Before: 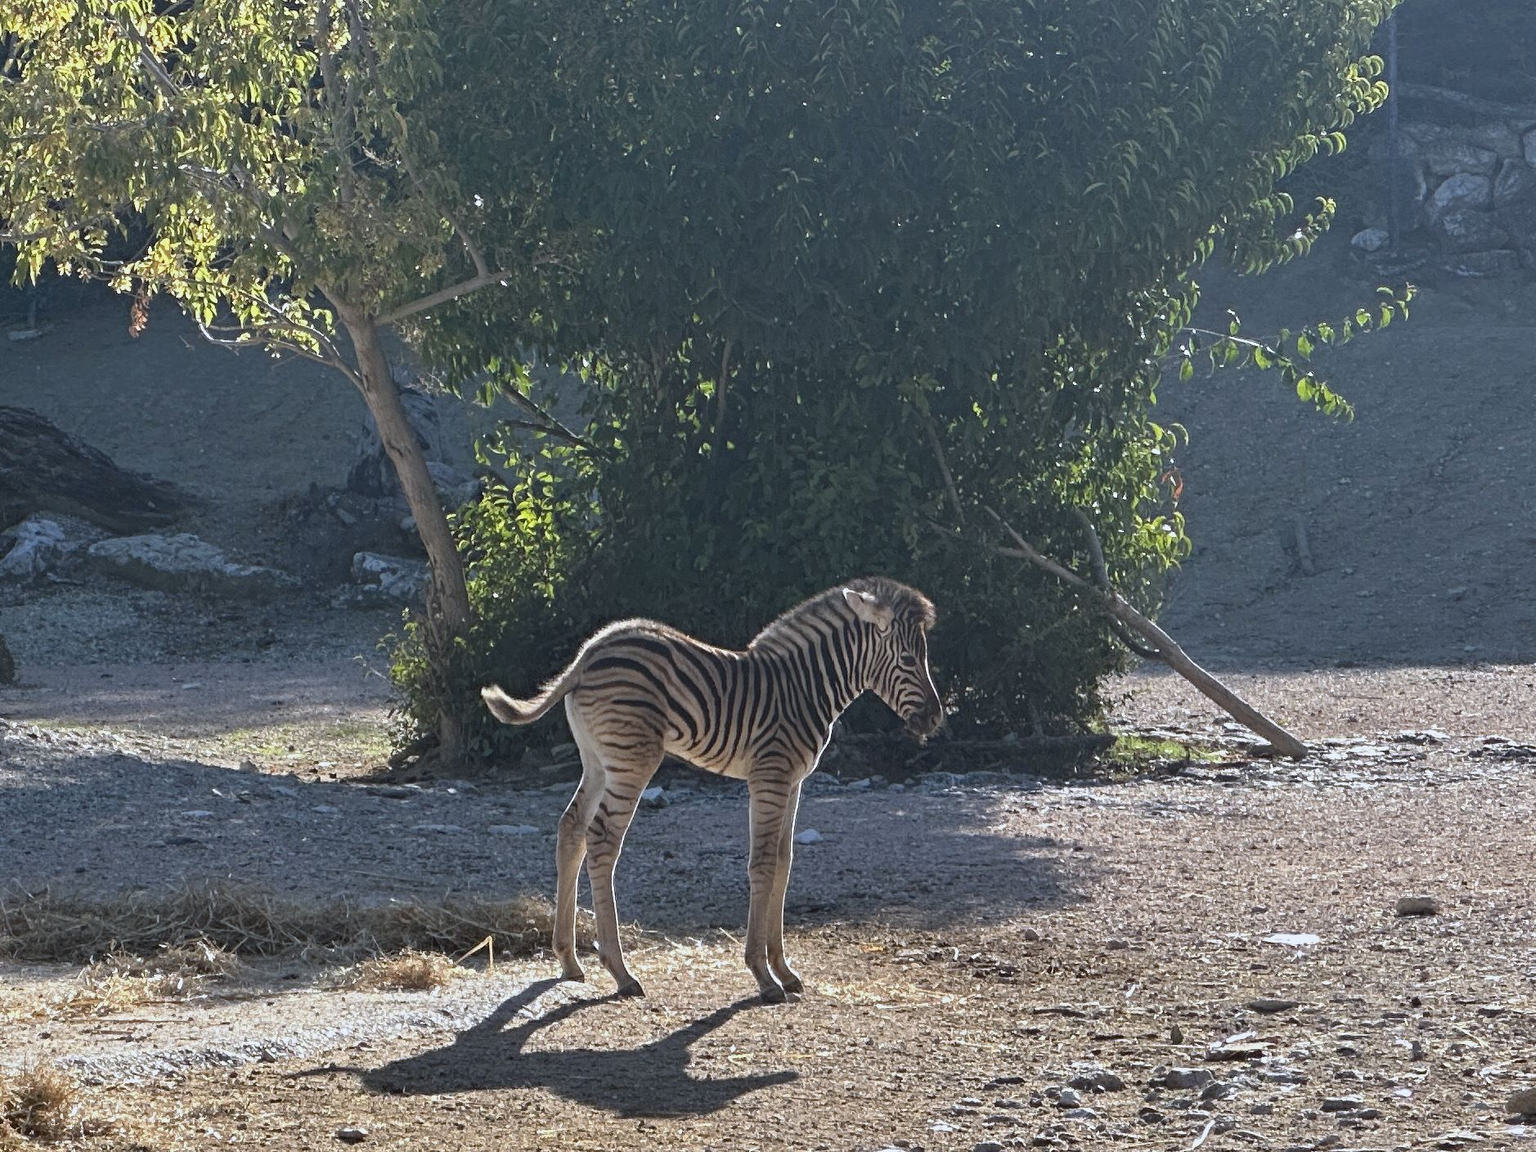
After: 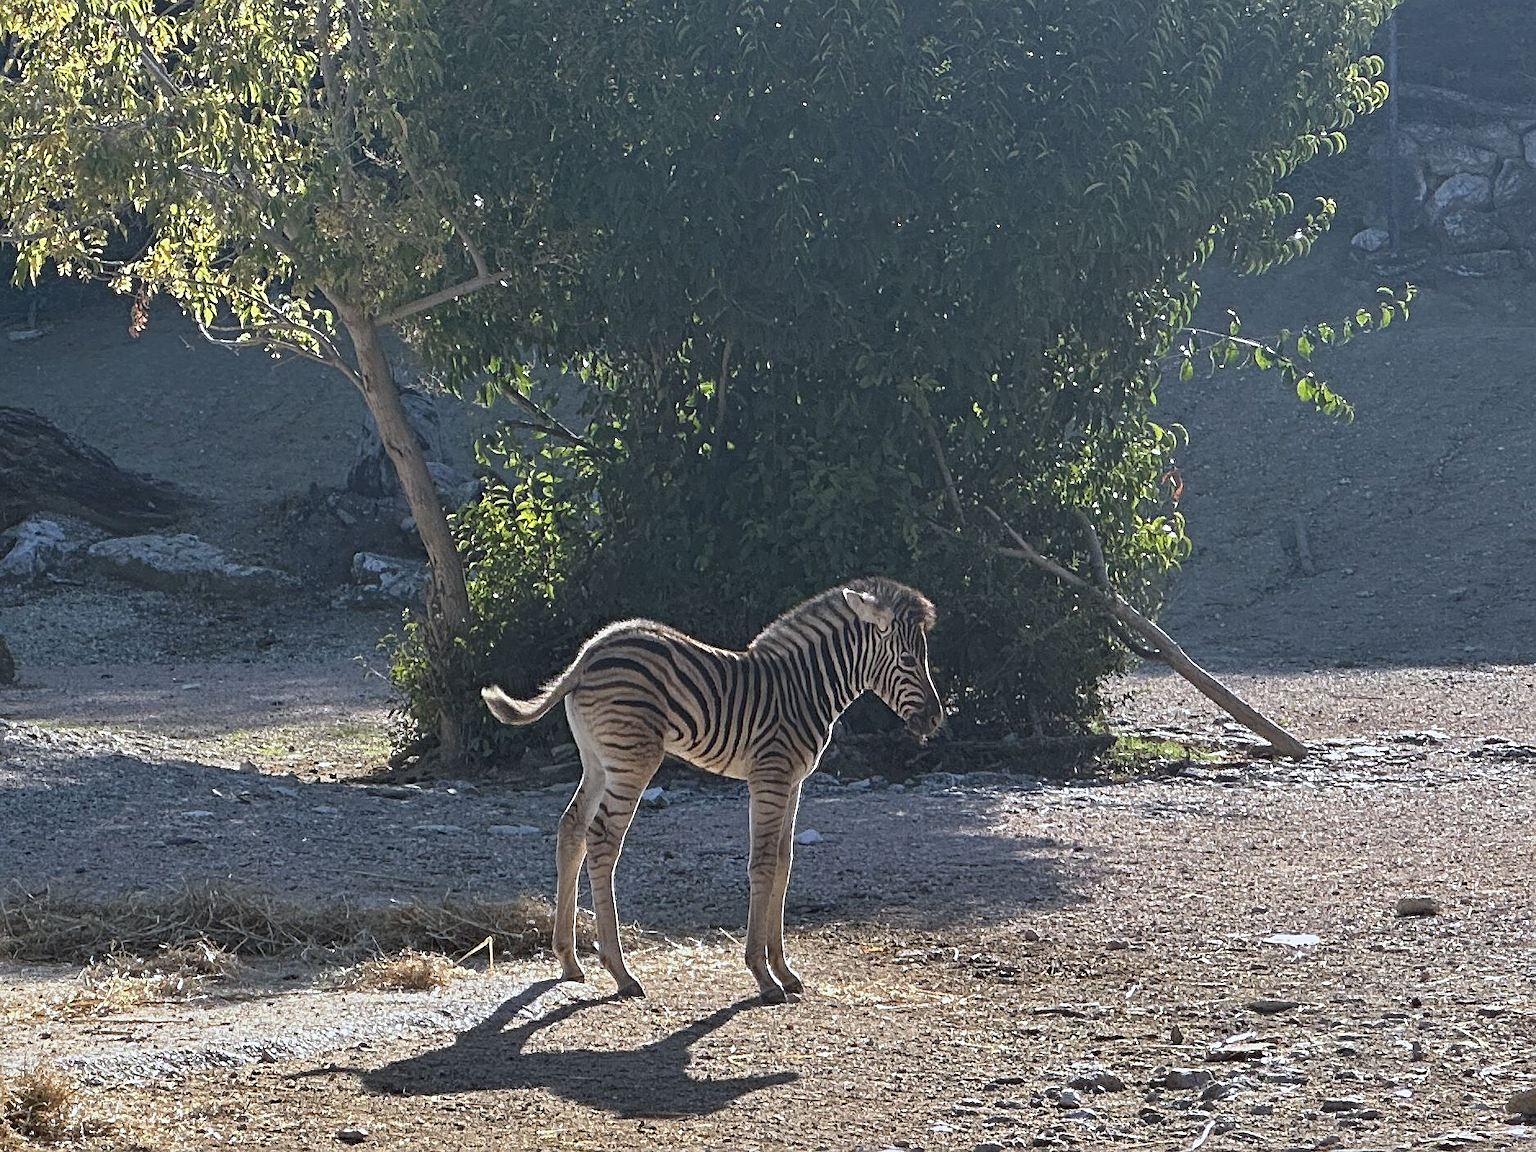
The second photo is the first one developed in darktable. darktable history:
levels: mode automatic, black 0.023%, white 99.97%, levels [0.062, 0.494, 0.925]
sharpen: on, module defaults
